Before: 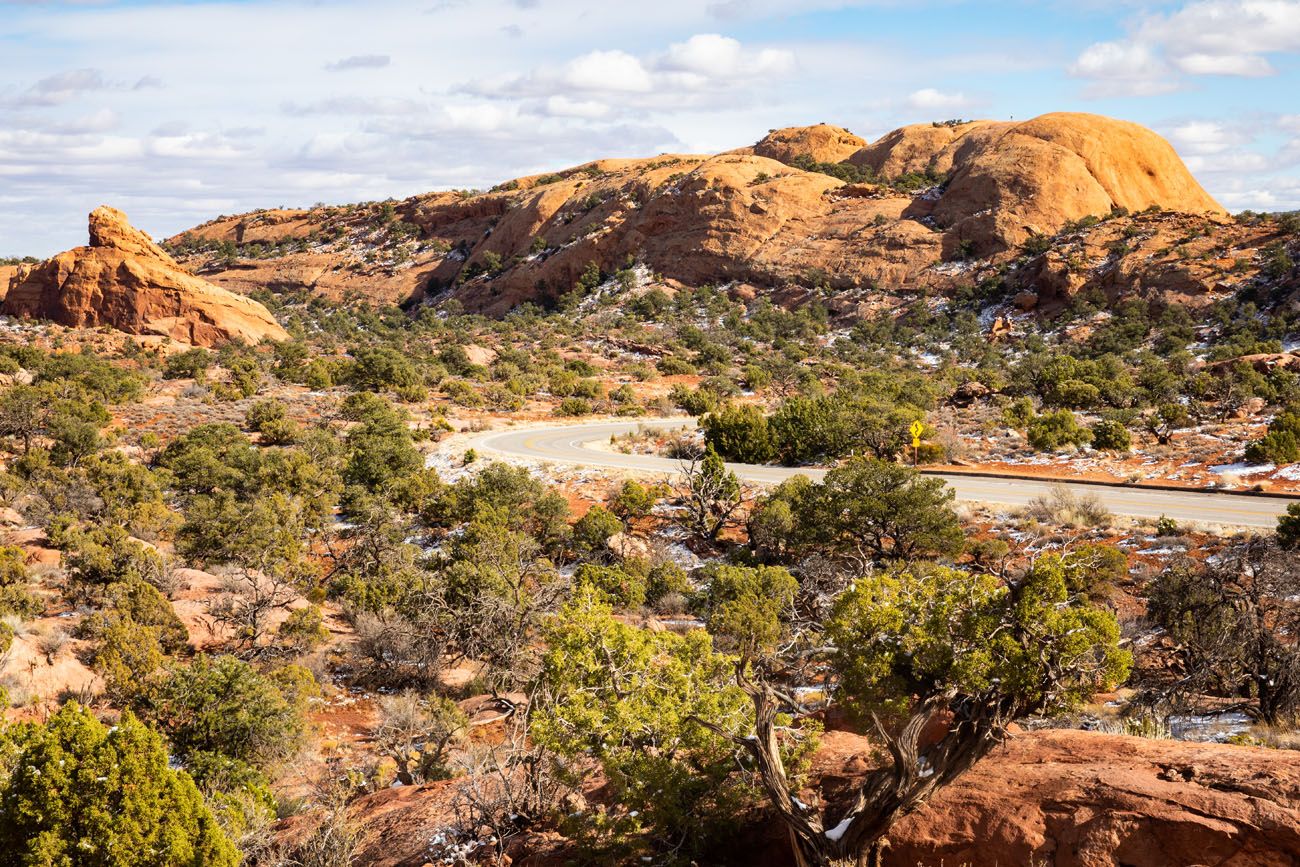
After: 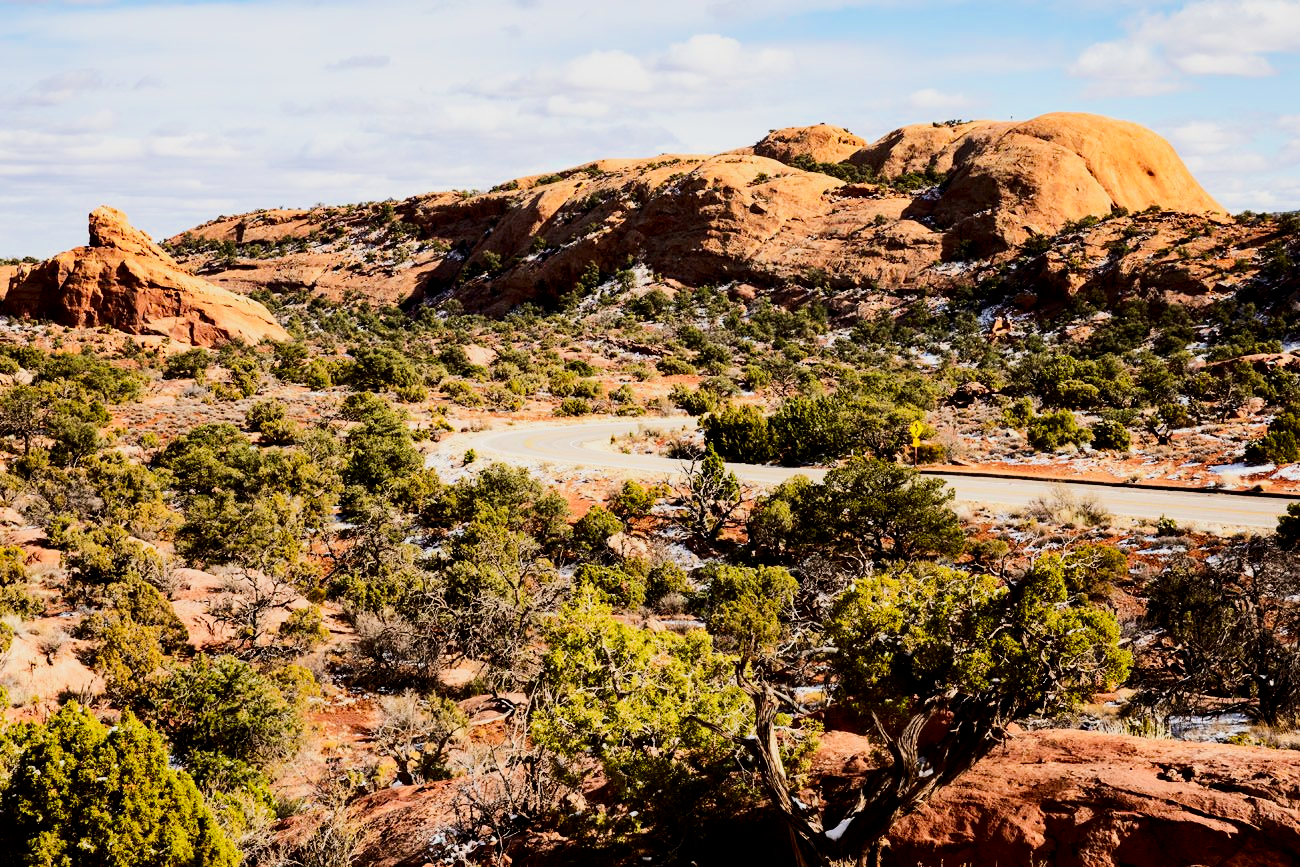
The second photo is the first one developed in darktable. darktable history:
tone equalizer: -8 EV -0.713 EV, -7 EV -0.671 EV, -6 EV -0.607 EV, -5 EV -0.406 EV, -3 EV 0.383 EV, -2 EV 0.6 EV, -1 EV 0.694 EV, +0 EV 0.759 EV, edges refinement/feathering 500, mask exposure compensation -1.57 EV, preserve details no
filmic rgb: black relative exposure -7.27 EV, white relative exposure 5.07 EV, hardness 3.19
contrast brightness saturation: contrast 0.206, brightness -0.107, saturation 0.213
